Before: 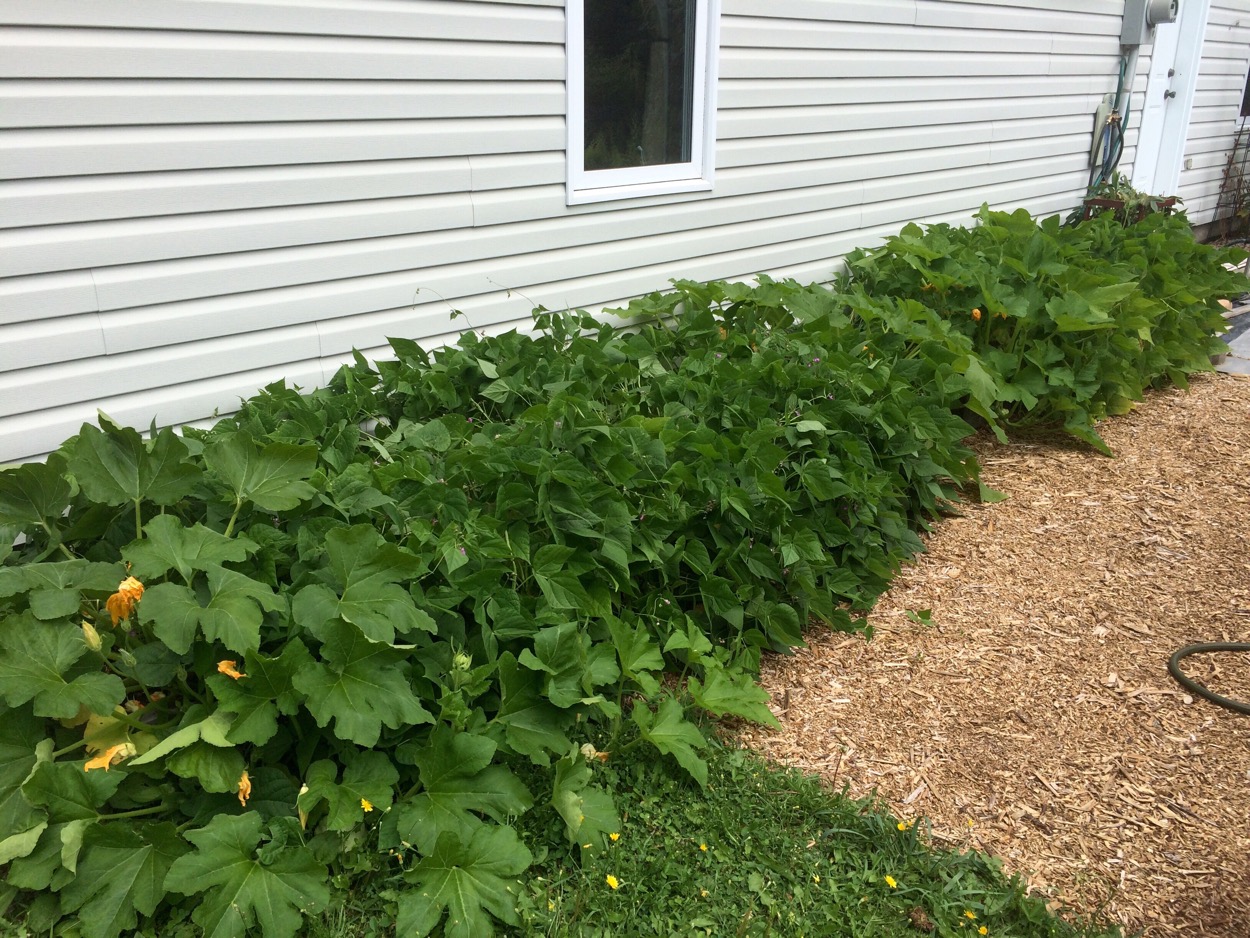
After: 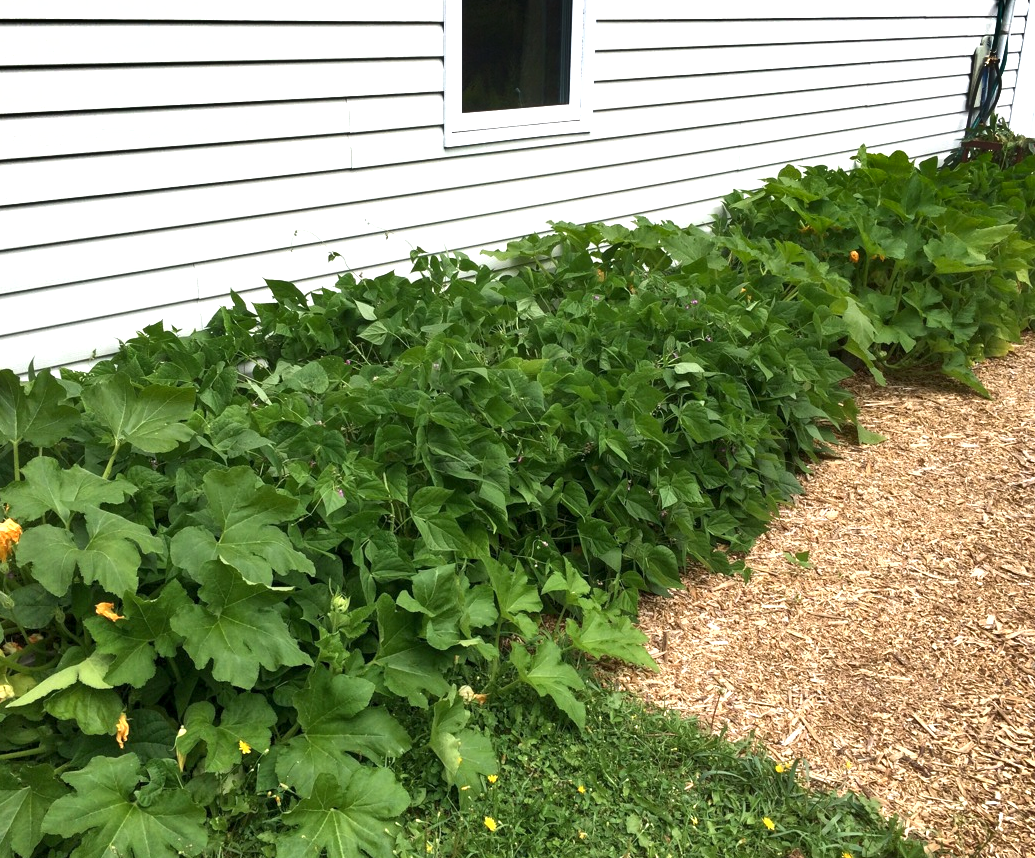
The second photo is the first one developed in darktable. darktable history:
shadows and highlights: radius 171.16, shadows 27, white point adjustment 3.13, highlights -67.95, soften with gaussian
exposure: black level correction 0, exposure 0.5 EV, compensate exposure bias true, compensate highlight preservation false
local contrast: highlights 100%, shadows 100%, detail 120%, midtone range 0.2
crop: left 9.807%, top 6.259%, right 7.334%, bottom 2.177%
